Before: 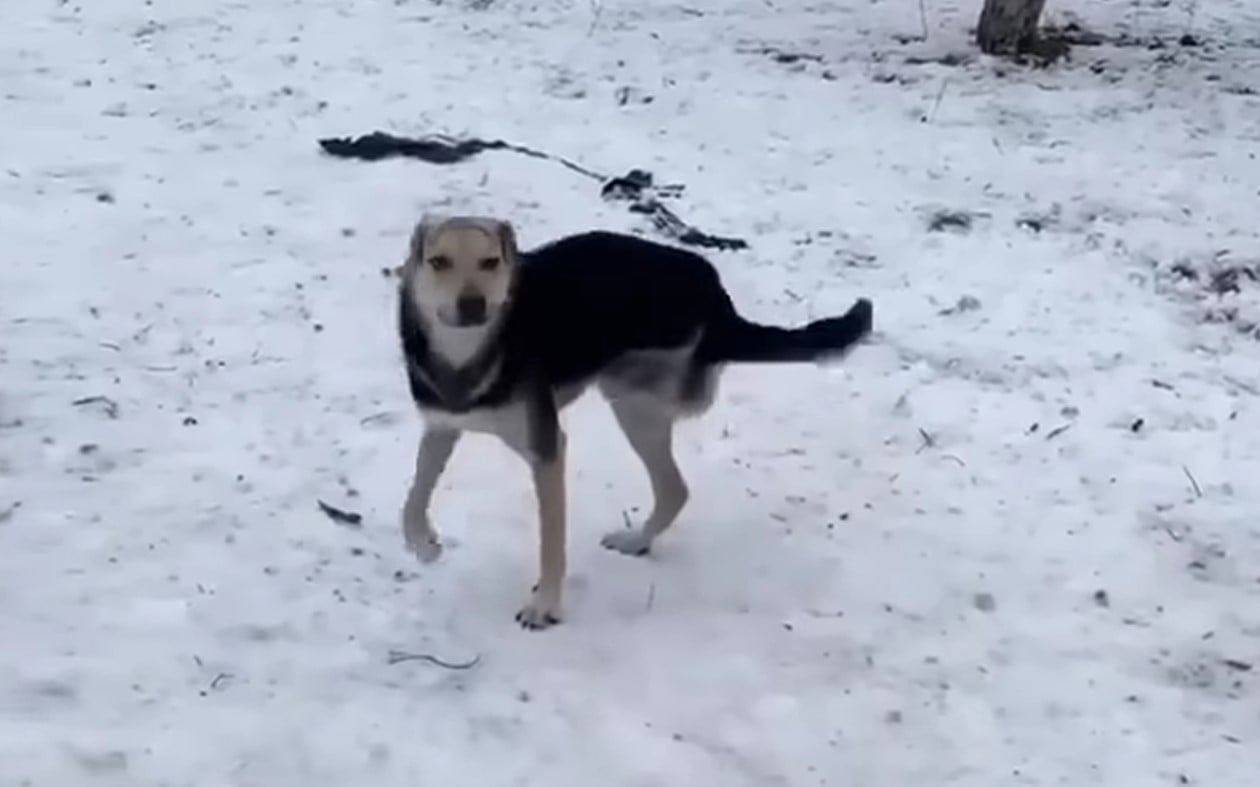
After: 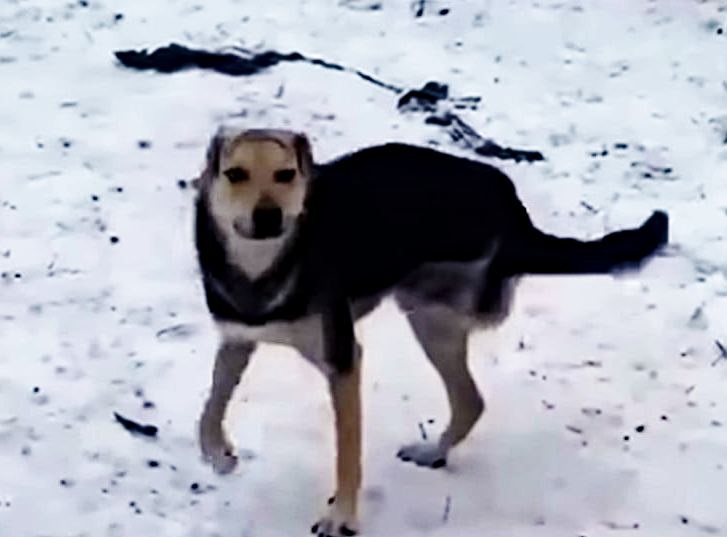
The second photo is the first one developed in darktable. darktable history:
base curve: curves: ch0 [(0, 0) (0.036, 0.025) (0.121, 0.166) (0.206, 0.329) (0.605, 0.79) (1, 1)], preserve colors none
haze removal: strength 0.53, distance 0.925, compatibility mode true, adaptive false
crop: left 16.202%, top 11.208%, right 26.045%, bottom 20.557%
